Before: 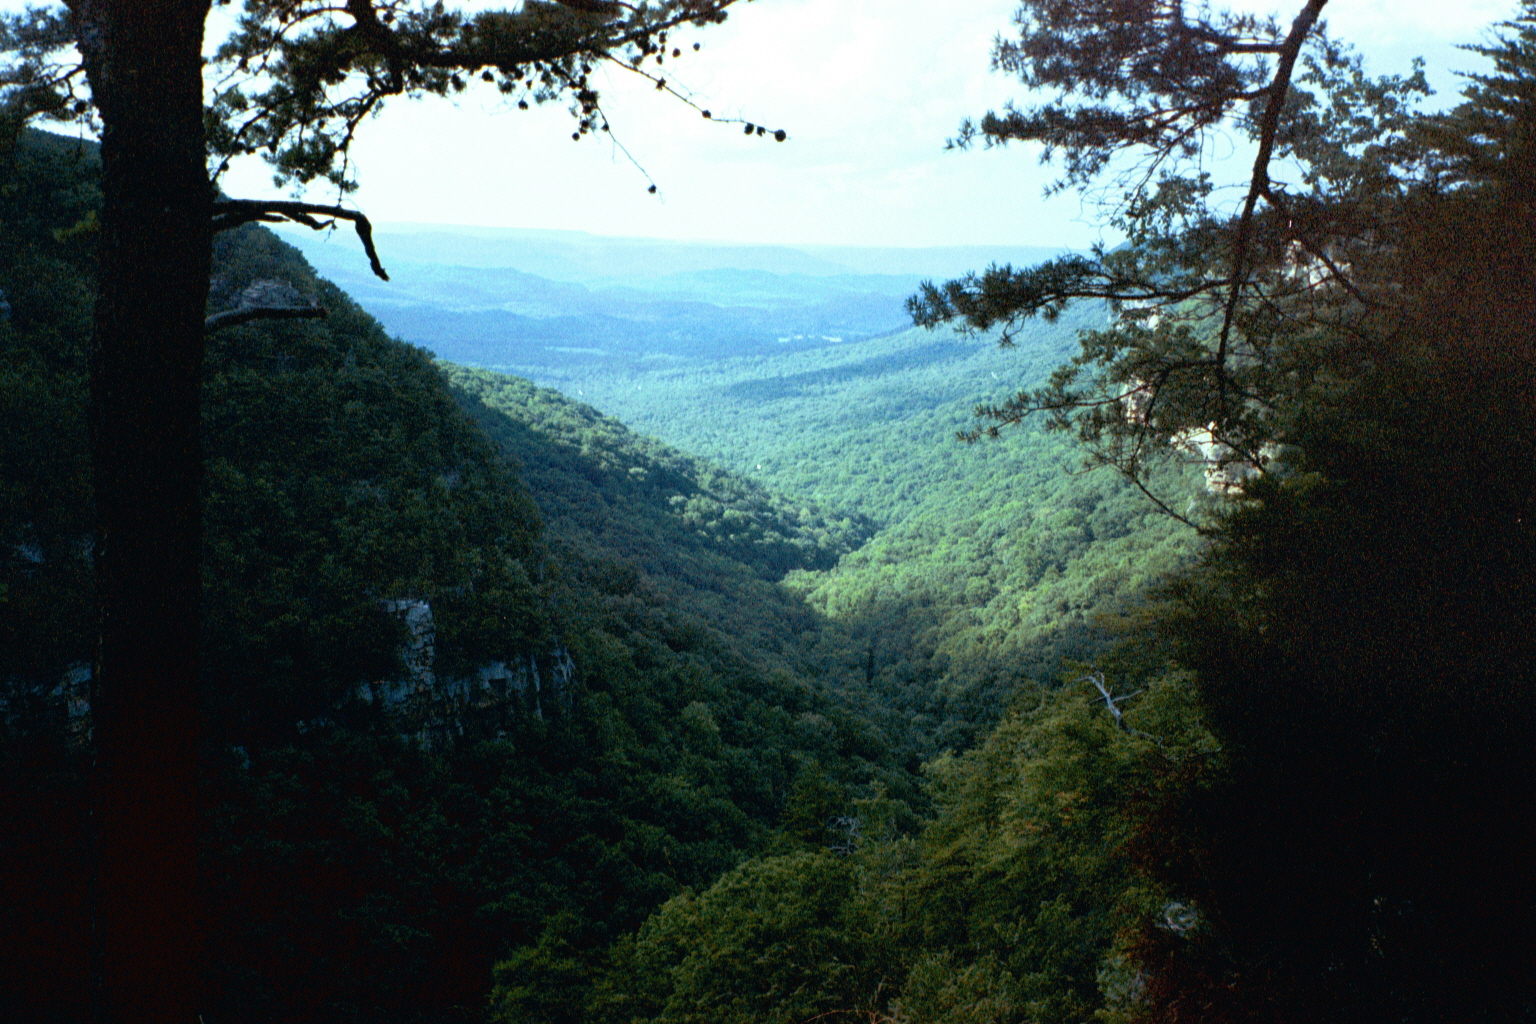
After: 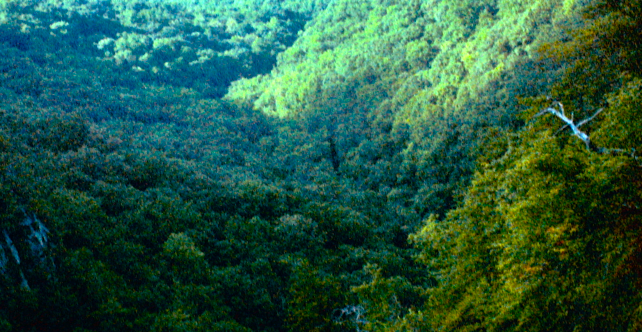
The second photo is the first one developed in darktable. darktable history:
crop: left 35.976%, top 45.819%, right 18.162%, bottom 5.807%
rotate and perspective: rotation -14.8°, crop left 0.1, crop right 0.903, crop top 0.25, crop bottom 0.748
color balance rgb: linear chroma grading › global chroma 9%, perceptual saturation grading › global saturation 36%, perceptual saturation grading › shadows 35%, perceptual brilliance grading › global brilliance 15%, perceptual brilliance grading › shadows -35%, global vibrance 15%
tone equalizer: -7 EV 0.15 EV, -6 EV 0.6 EV, -5 EV 1.15 EV, -4 EV 1.33 EV, -3 EV 1.15 EV, -2 EV 0.6 EV, -1 EV 0.15 EV, mask exposure compensation -0.5 EV
